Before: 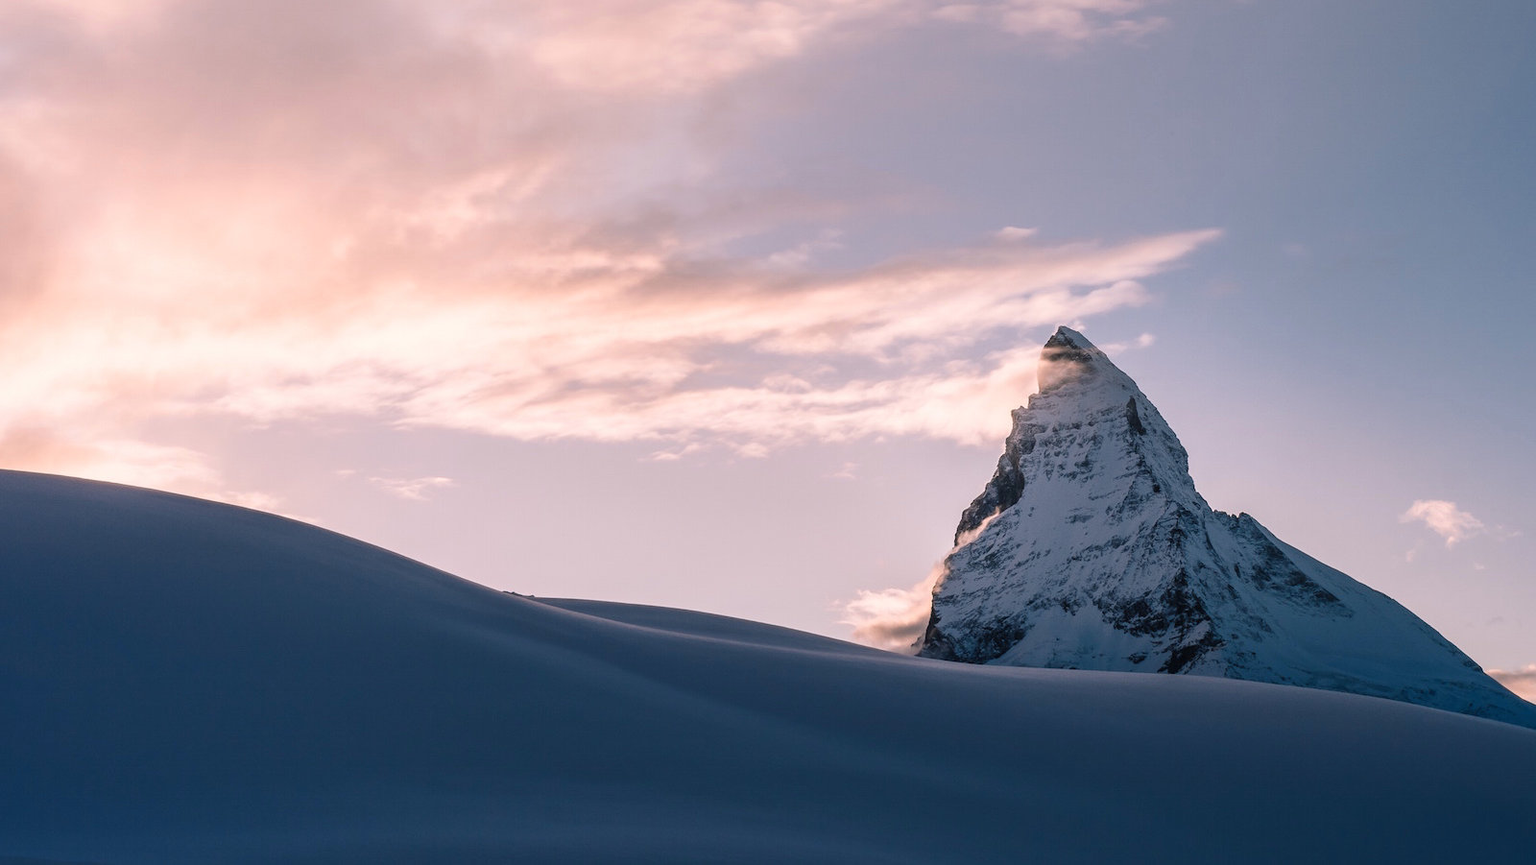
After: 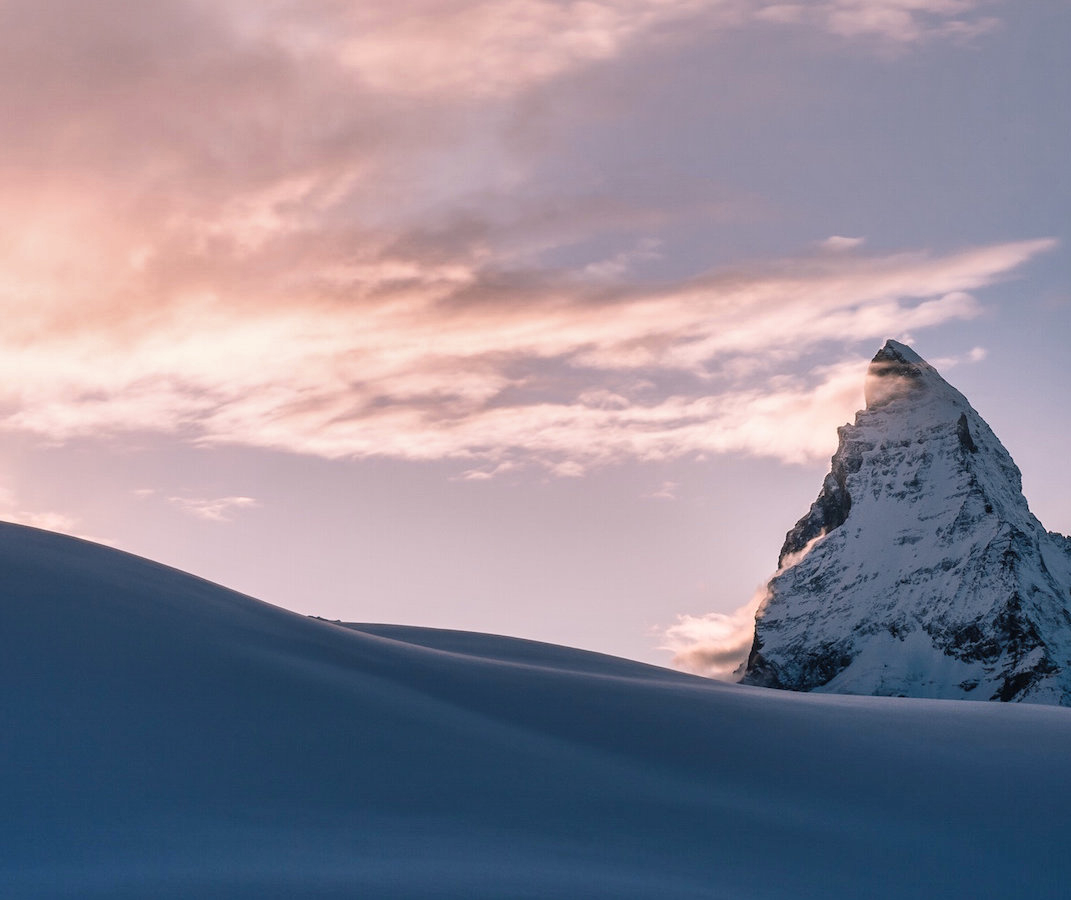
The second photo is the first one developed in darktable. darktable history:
shadows and highlights: soften with gaussian
crop and rotate: left 13.6%, right 19.421%
